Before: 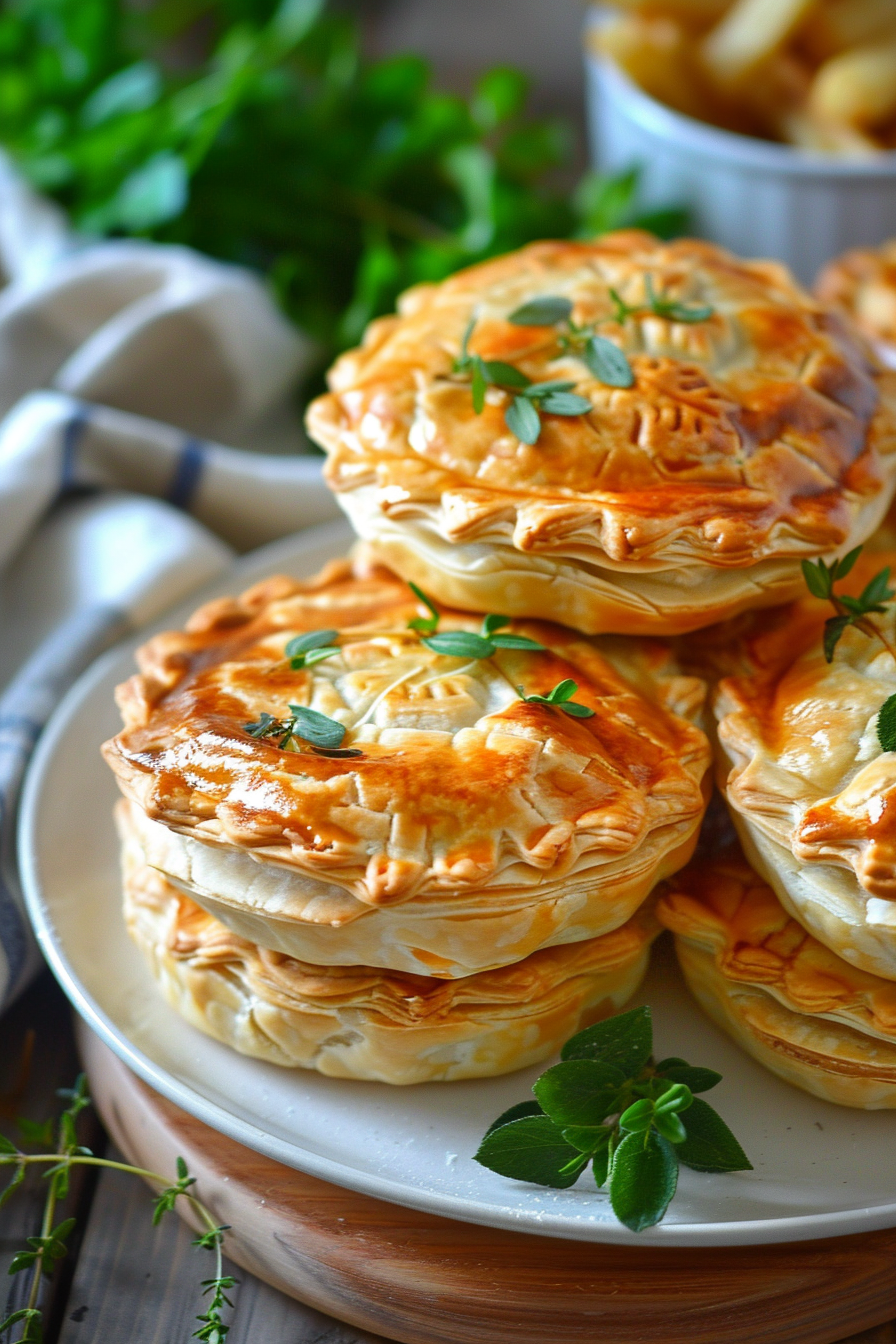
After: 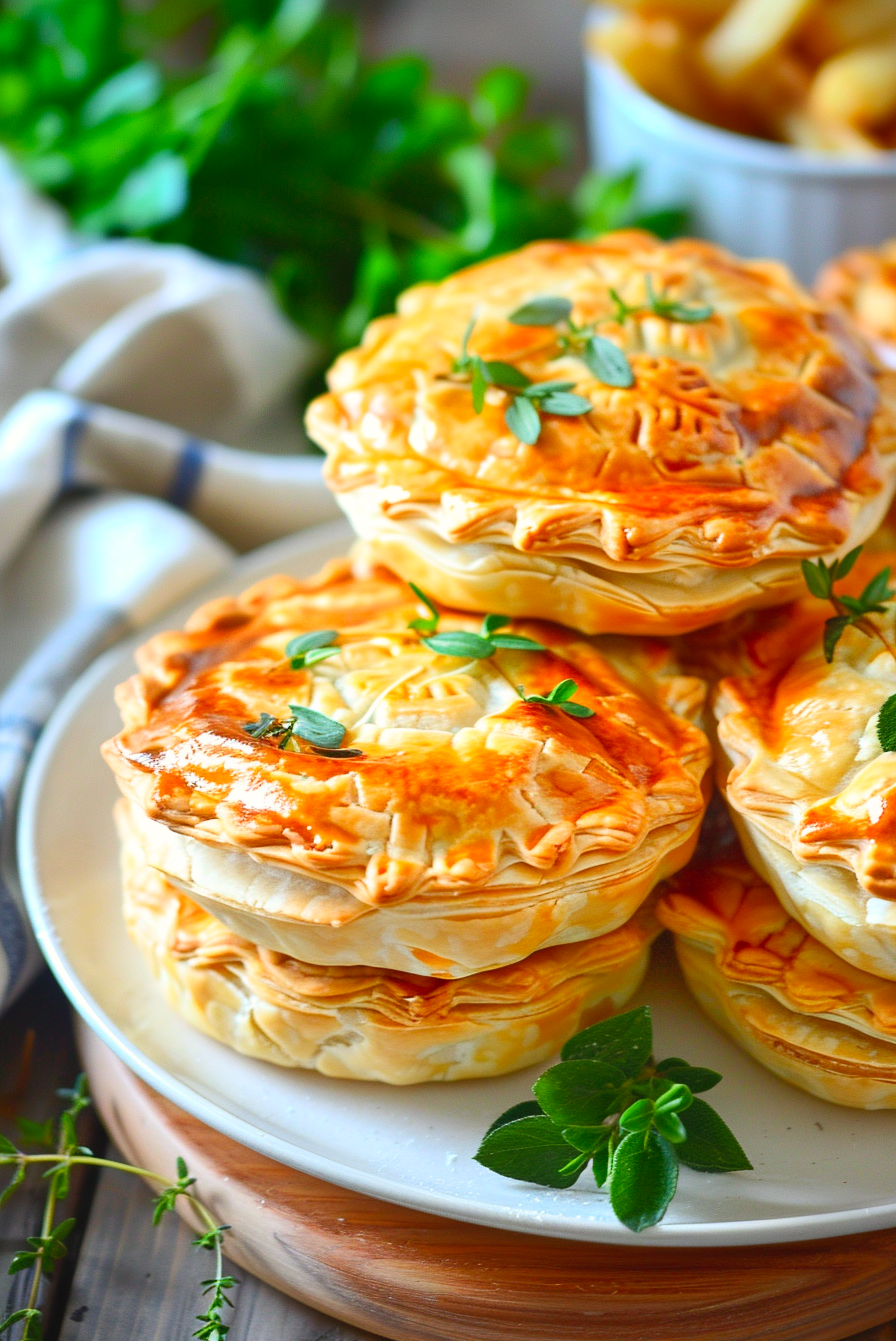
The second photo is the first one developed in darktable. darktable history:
crop: top 0.05%, bottom 0.098%
contrast brightness saturation: contrast 0.2, brightness 0.16, saturation 0.22
levels: levels [0, 0.478, 1]
white balance: red 1.009, blue 0.985
